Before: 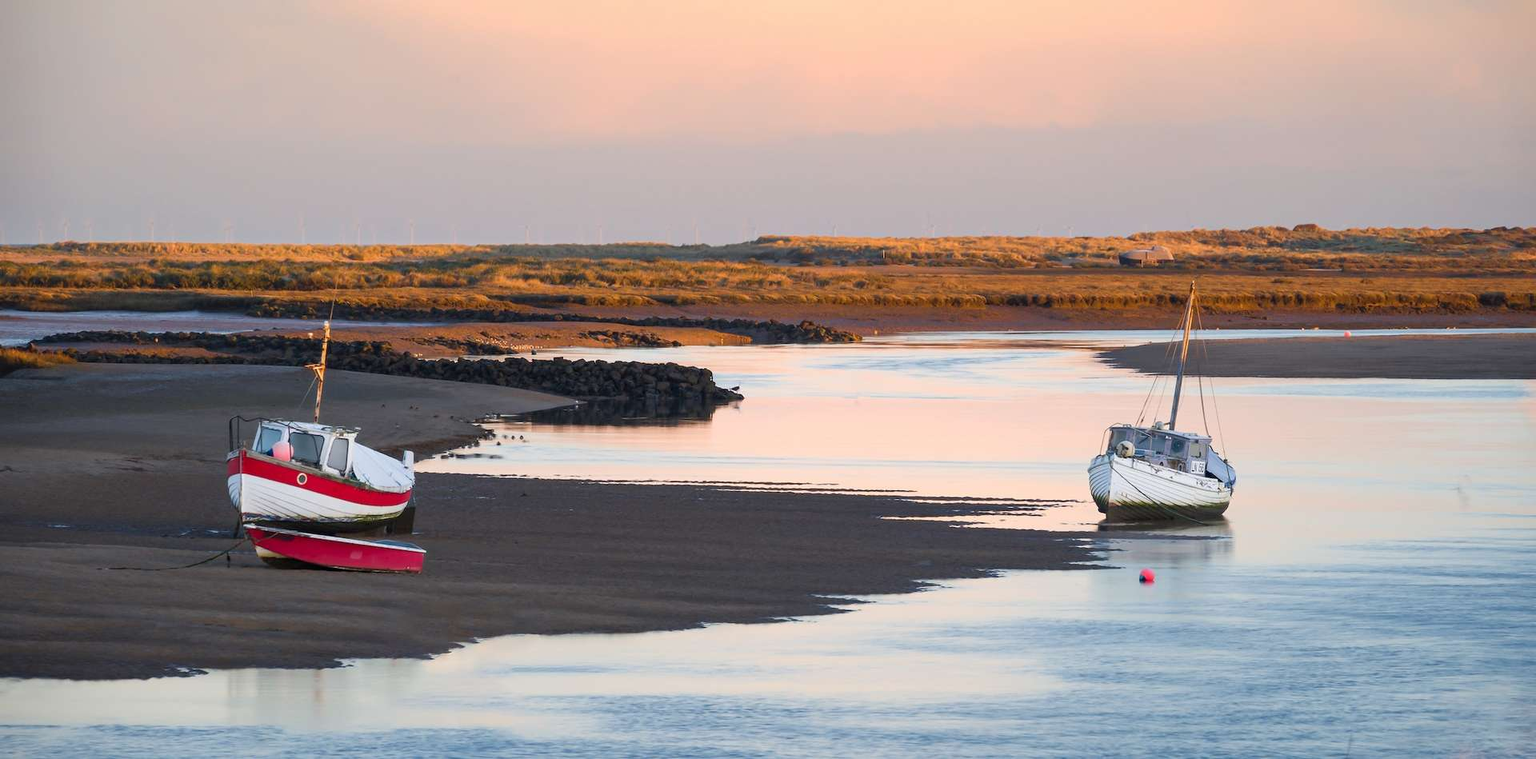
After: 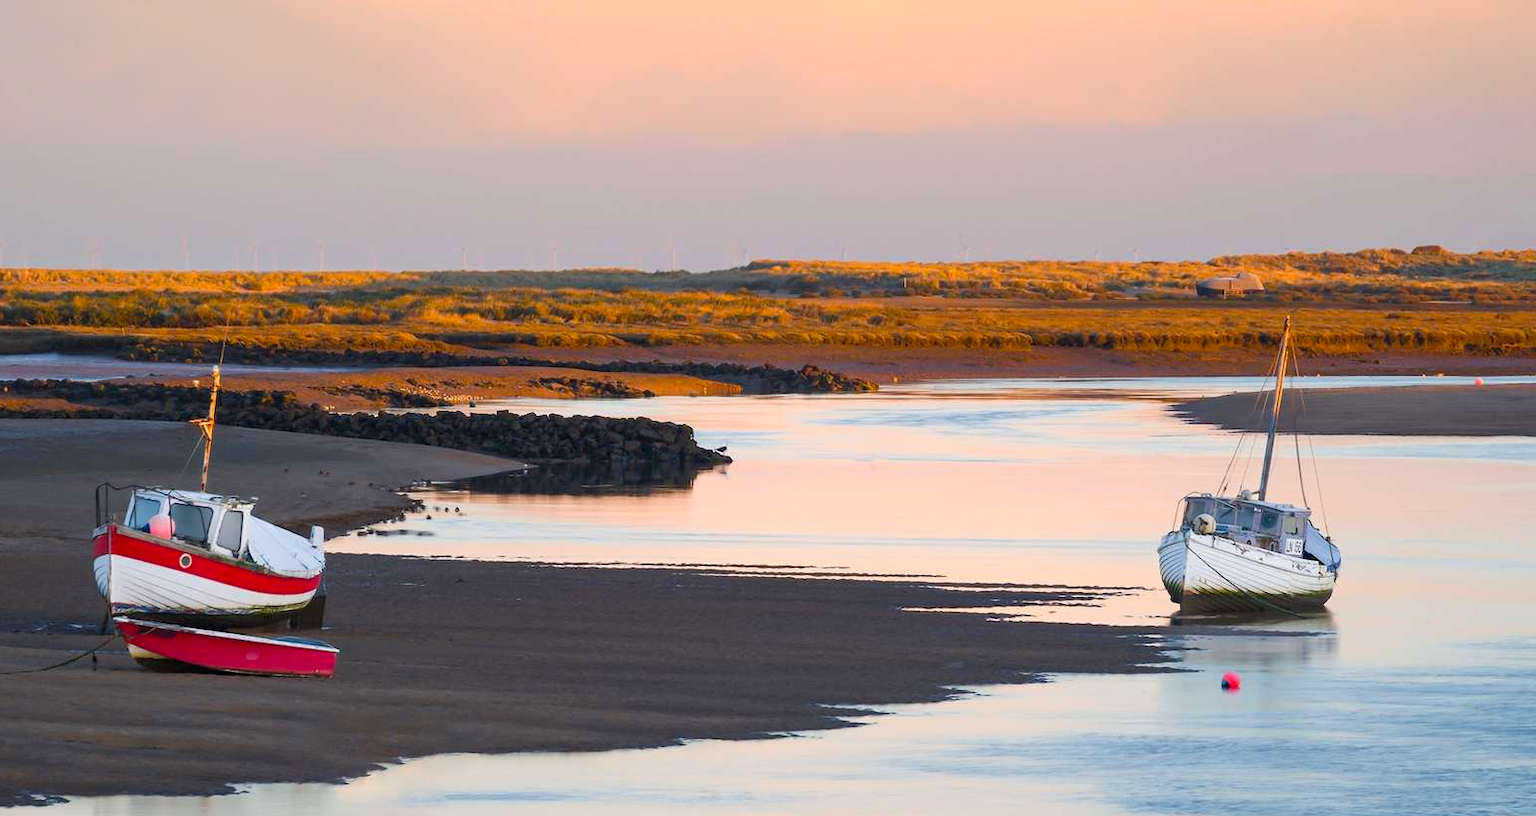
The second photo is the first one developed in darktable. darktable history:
crop: left 9.929%, top 3.475%, right 9.188%, bottom 9.529%
color balance: output saturation 120%
